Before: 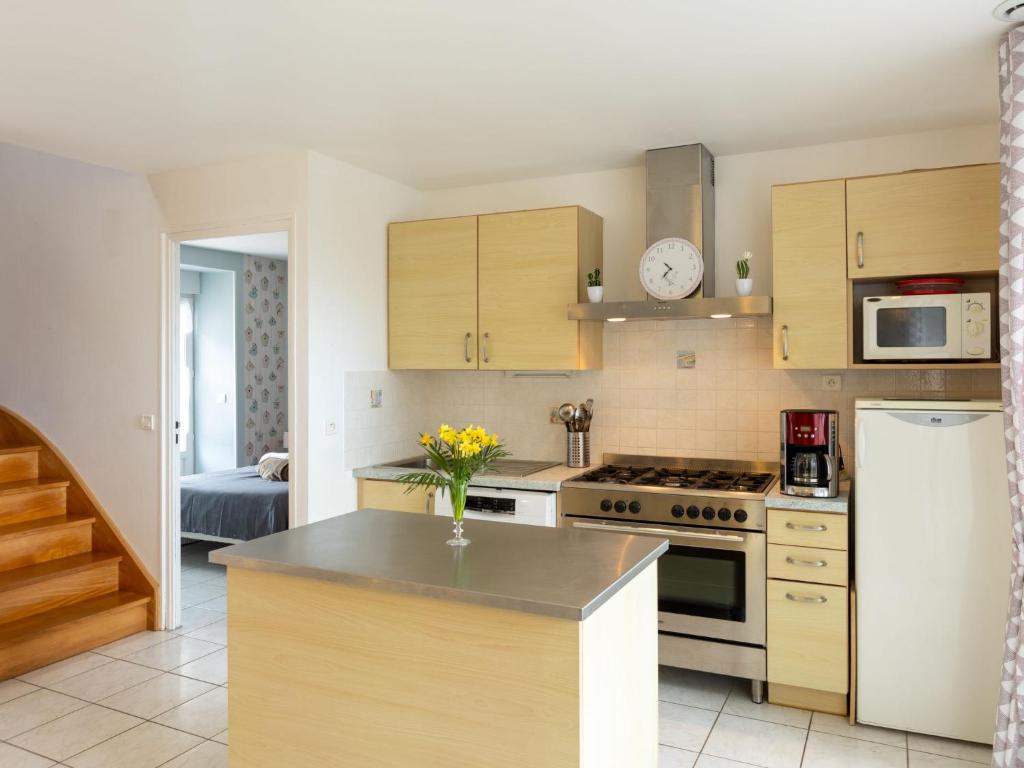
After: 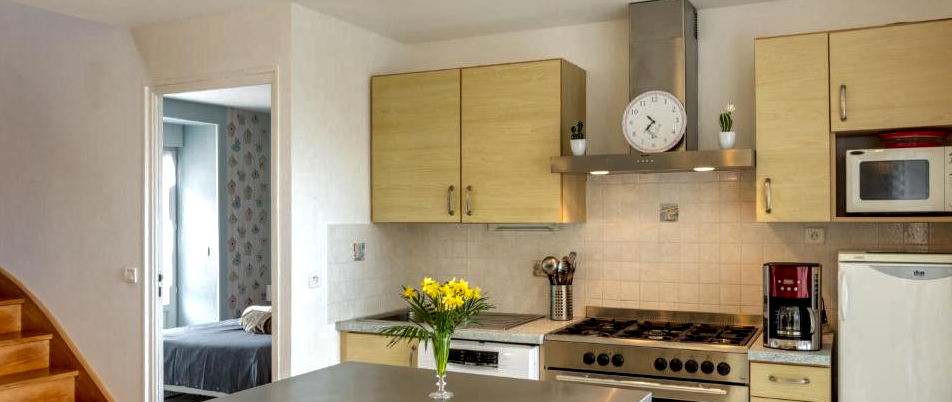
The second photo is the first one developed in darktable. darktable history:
shadows and highlights: shadows 40, highlights -60
local contrast: highlights 79%, shadows 56%, detail 175%, midtone range 0.428
crop: left 1.744%, top 19.225%, right 5.069%, bottom 28.357%
